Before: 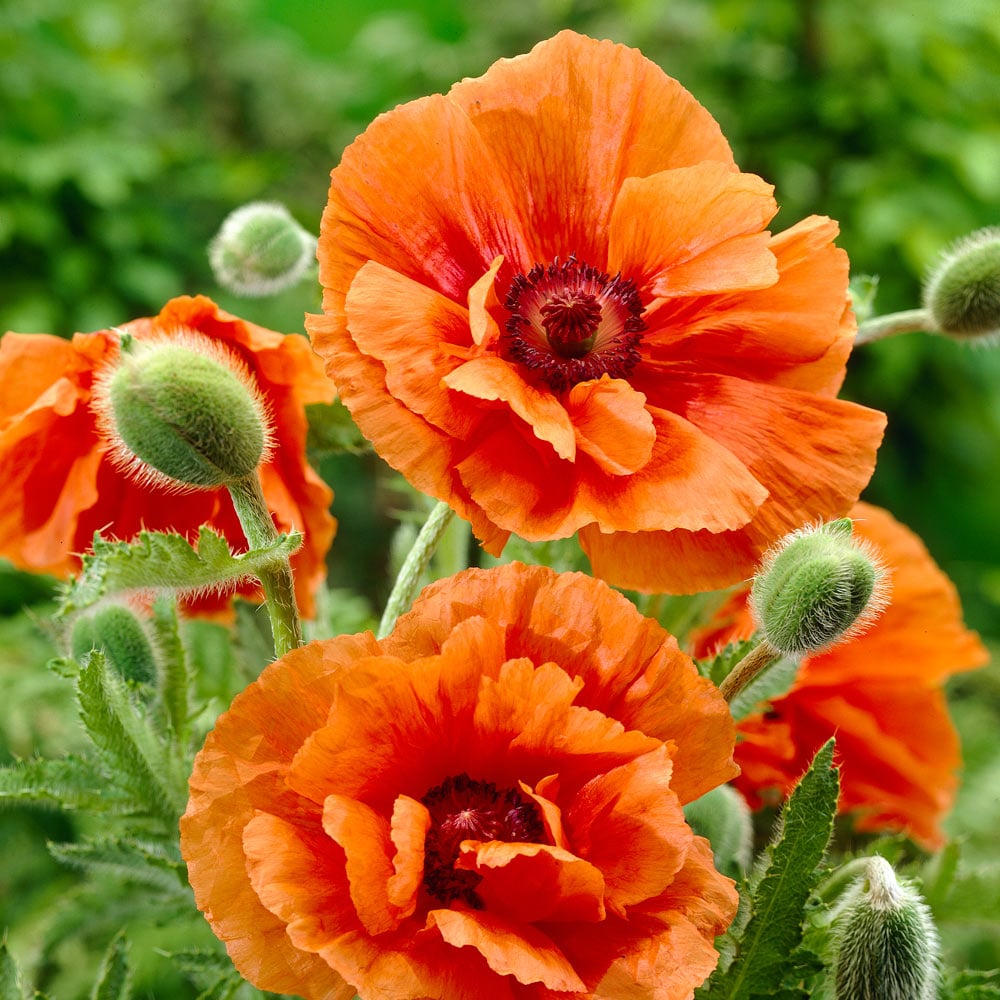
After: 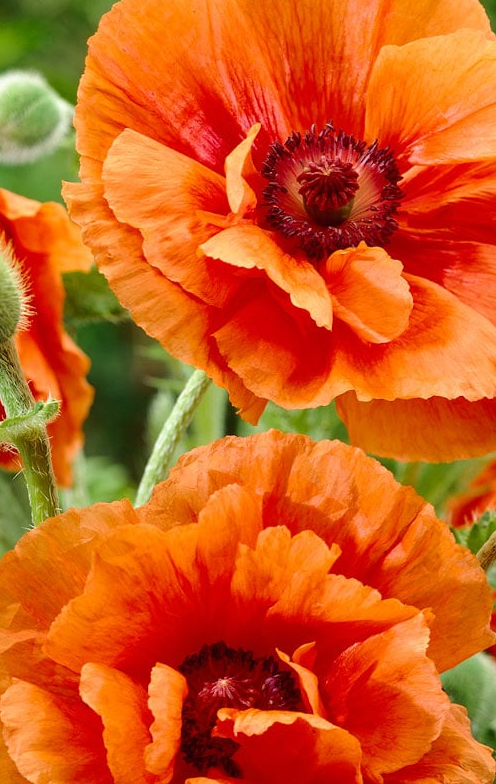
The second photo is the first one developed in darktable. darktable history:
crop and rotate: angle 0.021°, left 24.39%, top 13.259%, right 25.964%, bottom 8.332%
